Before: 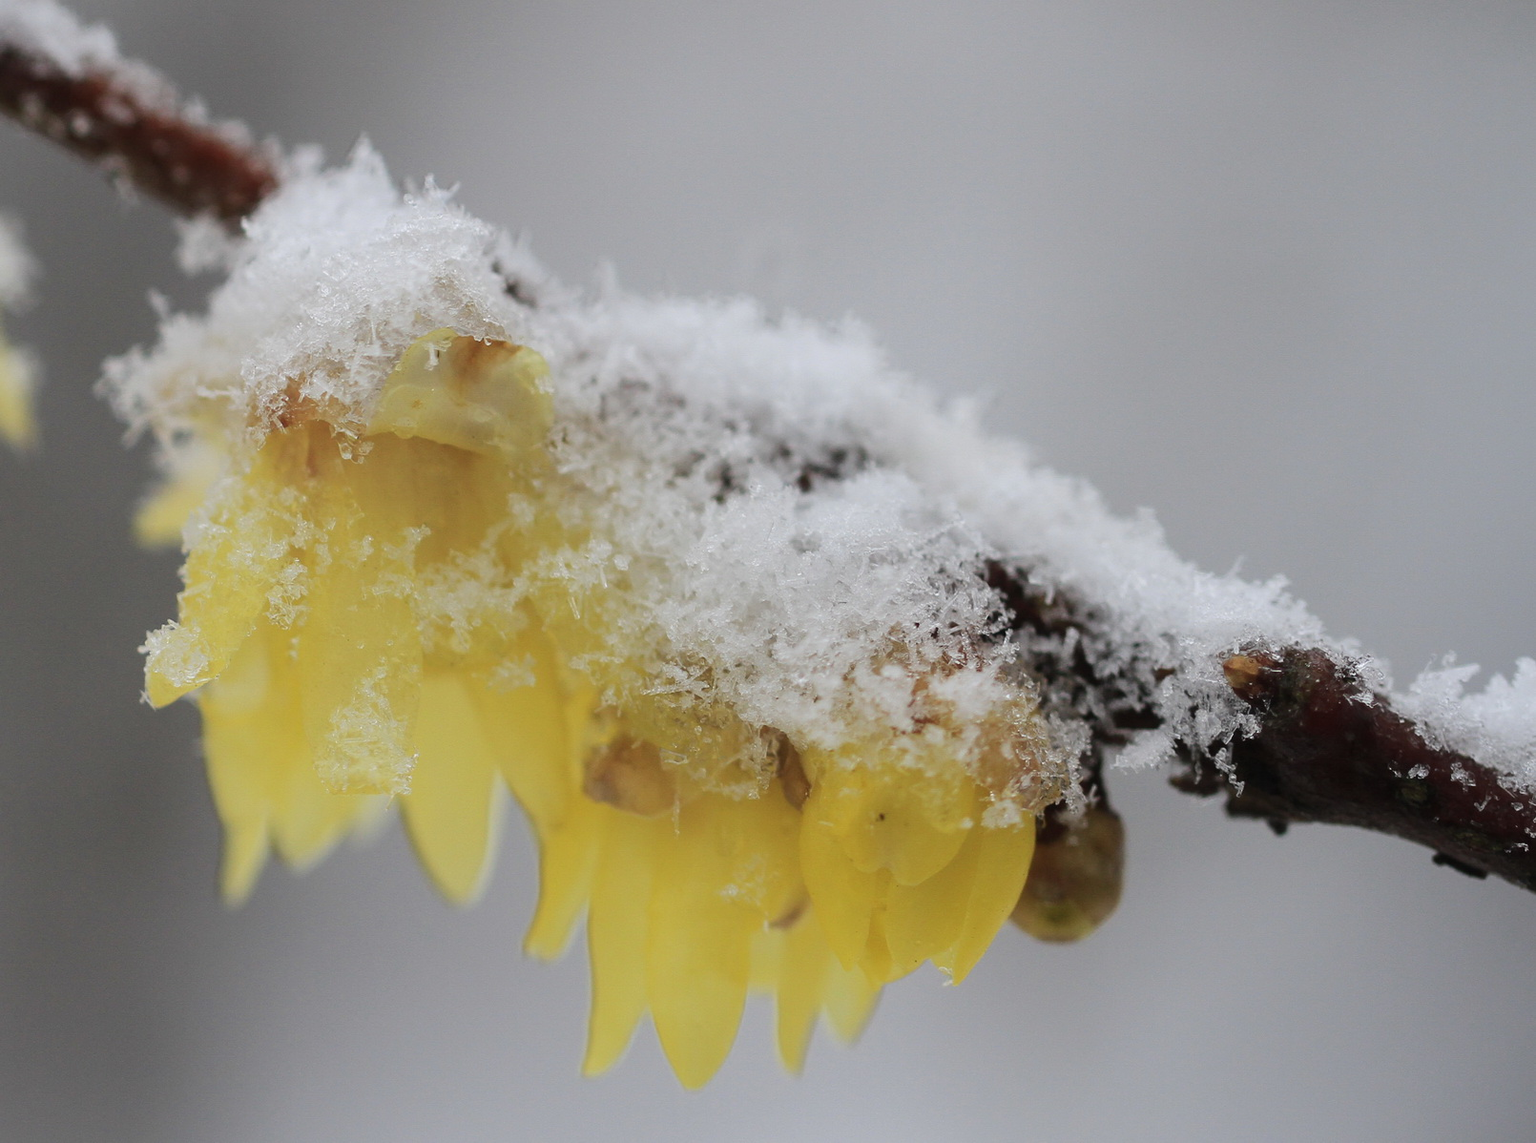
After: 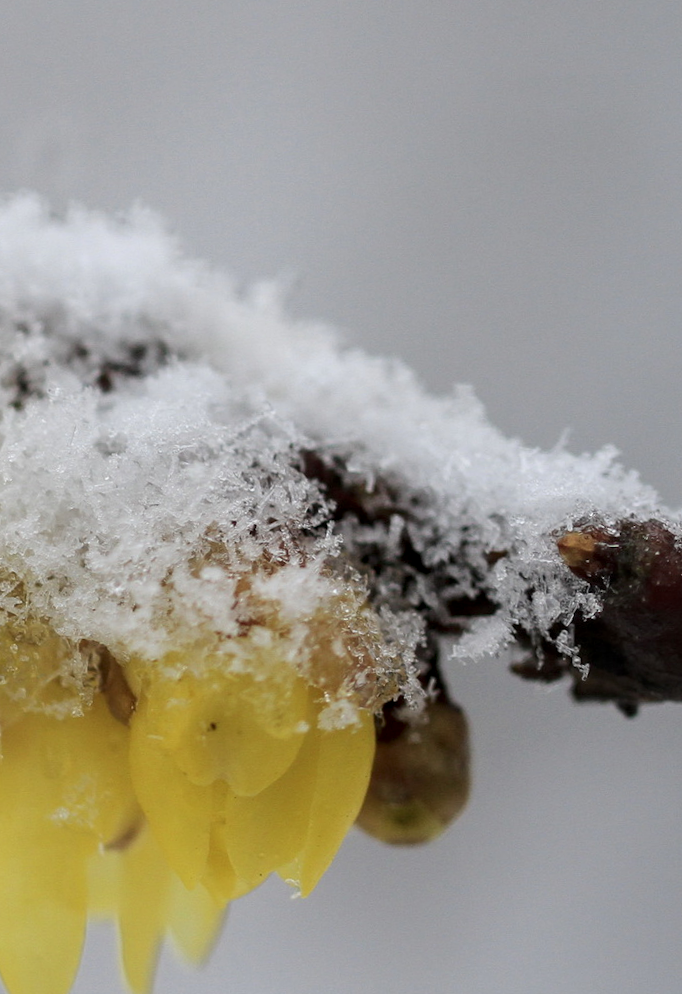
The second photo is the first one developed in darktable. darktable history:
crop: left 45.721%, top 13.393%, right 14.118%, bottom 10.01%
rotate and perspective: rotation -4.2°, shear 0.006, automatic cropping off
local contrast: detail 130%
